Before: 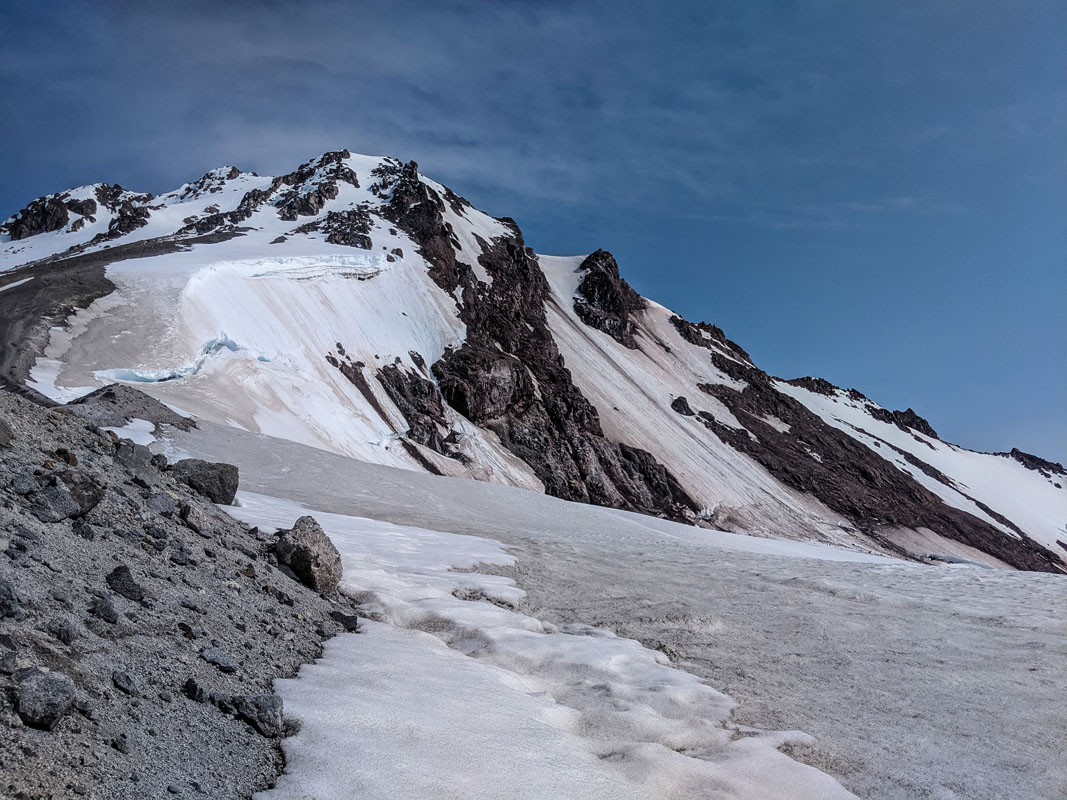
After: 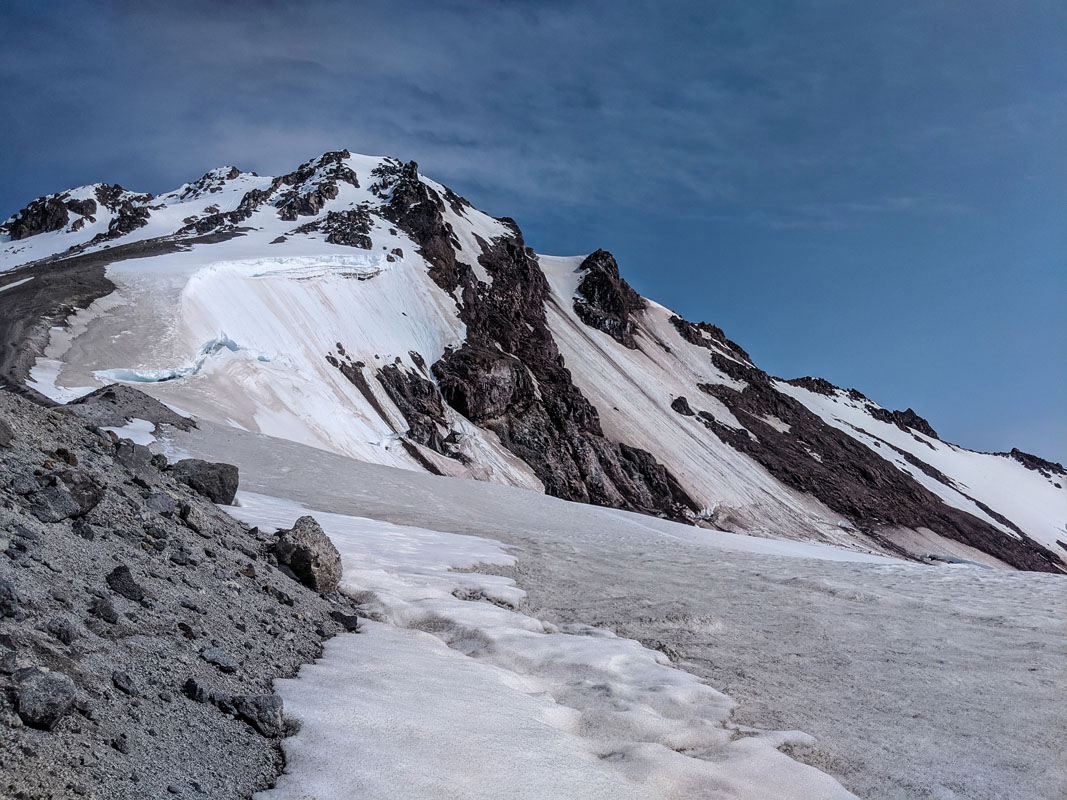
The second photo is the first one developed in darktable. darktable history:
shadows and highlights: shadows 13.4, white point adjustment 1.22, highlights -1.21, soften with gaussian
